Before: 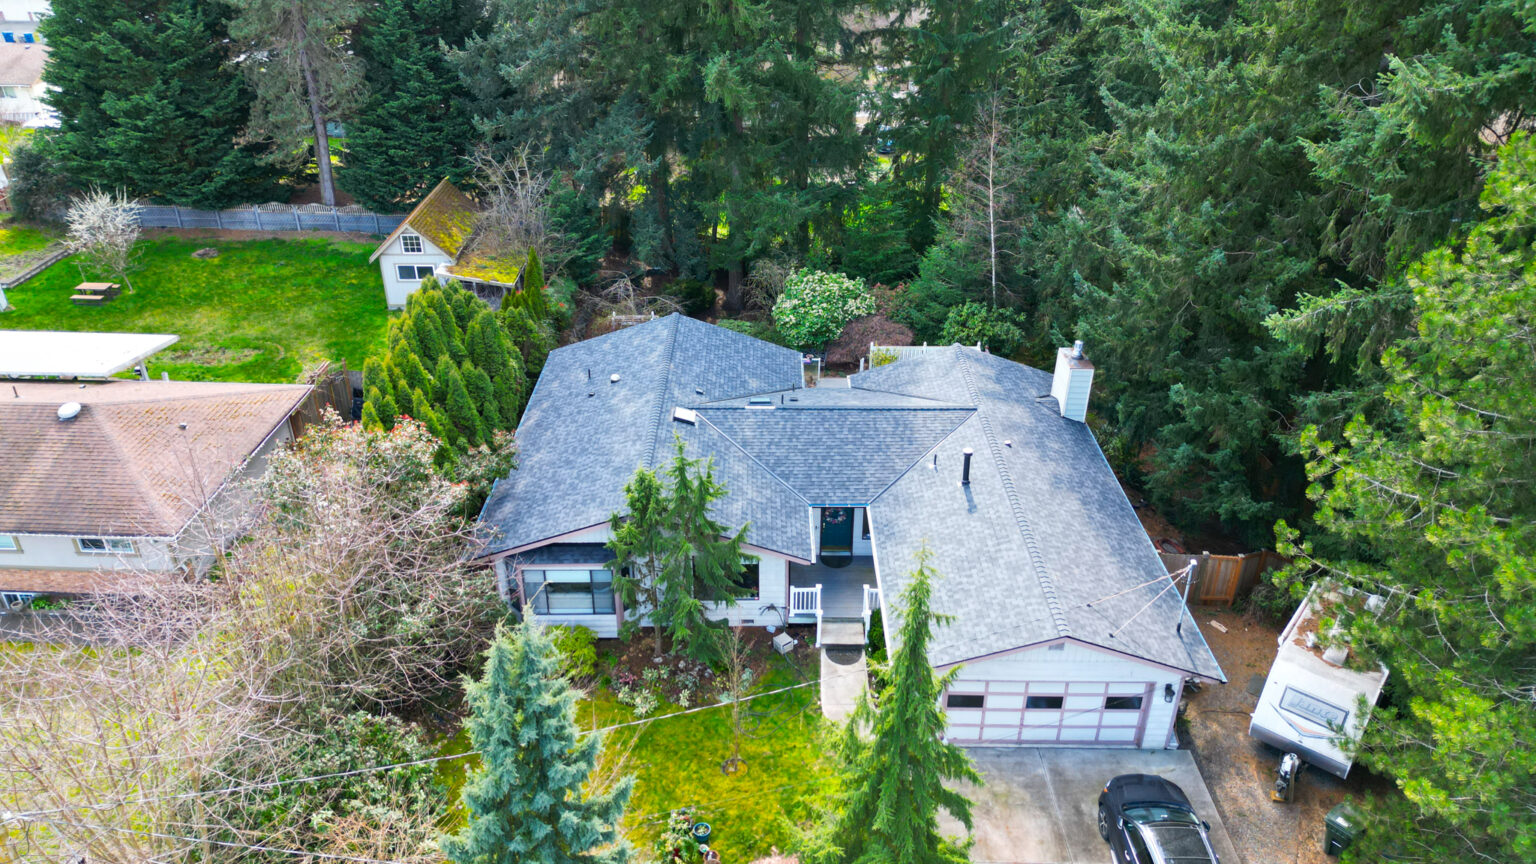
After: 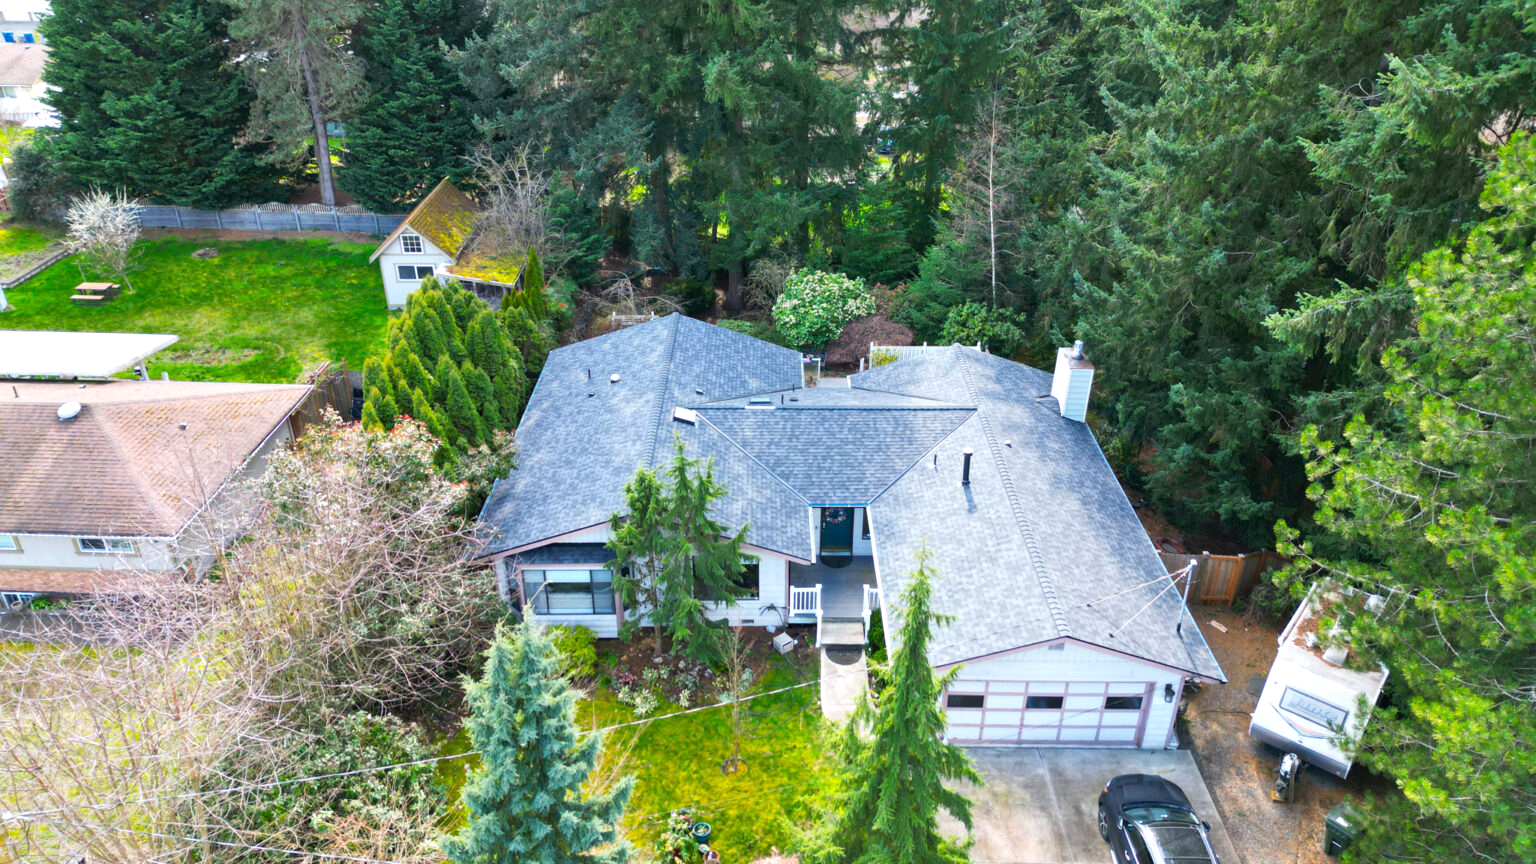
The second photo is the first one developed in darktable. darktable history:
exposure: exposure 0.212 EV, compensate highlight preservation false
